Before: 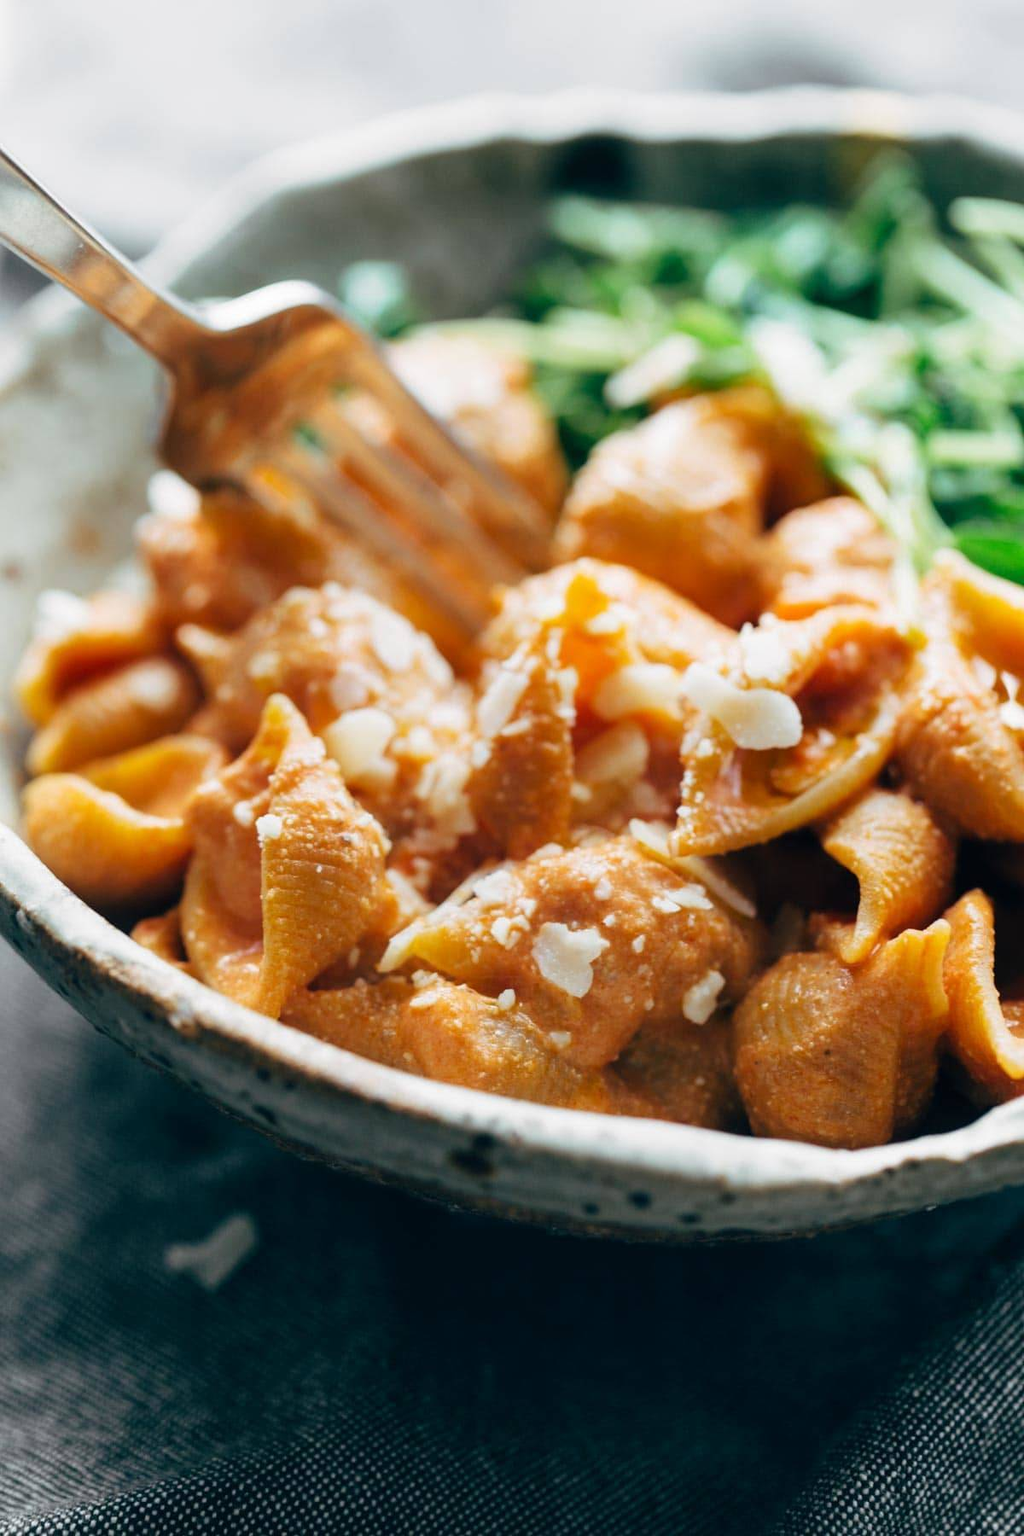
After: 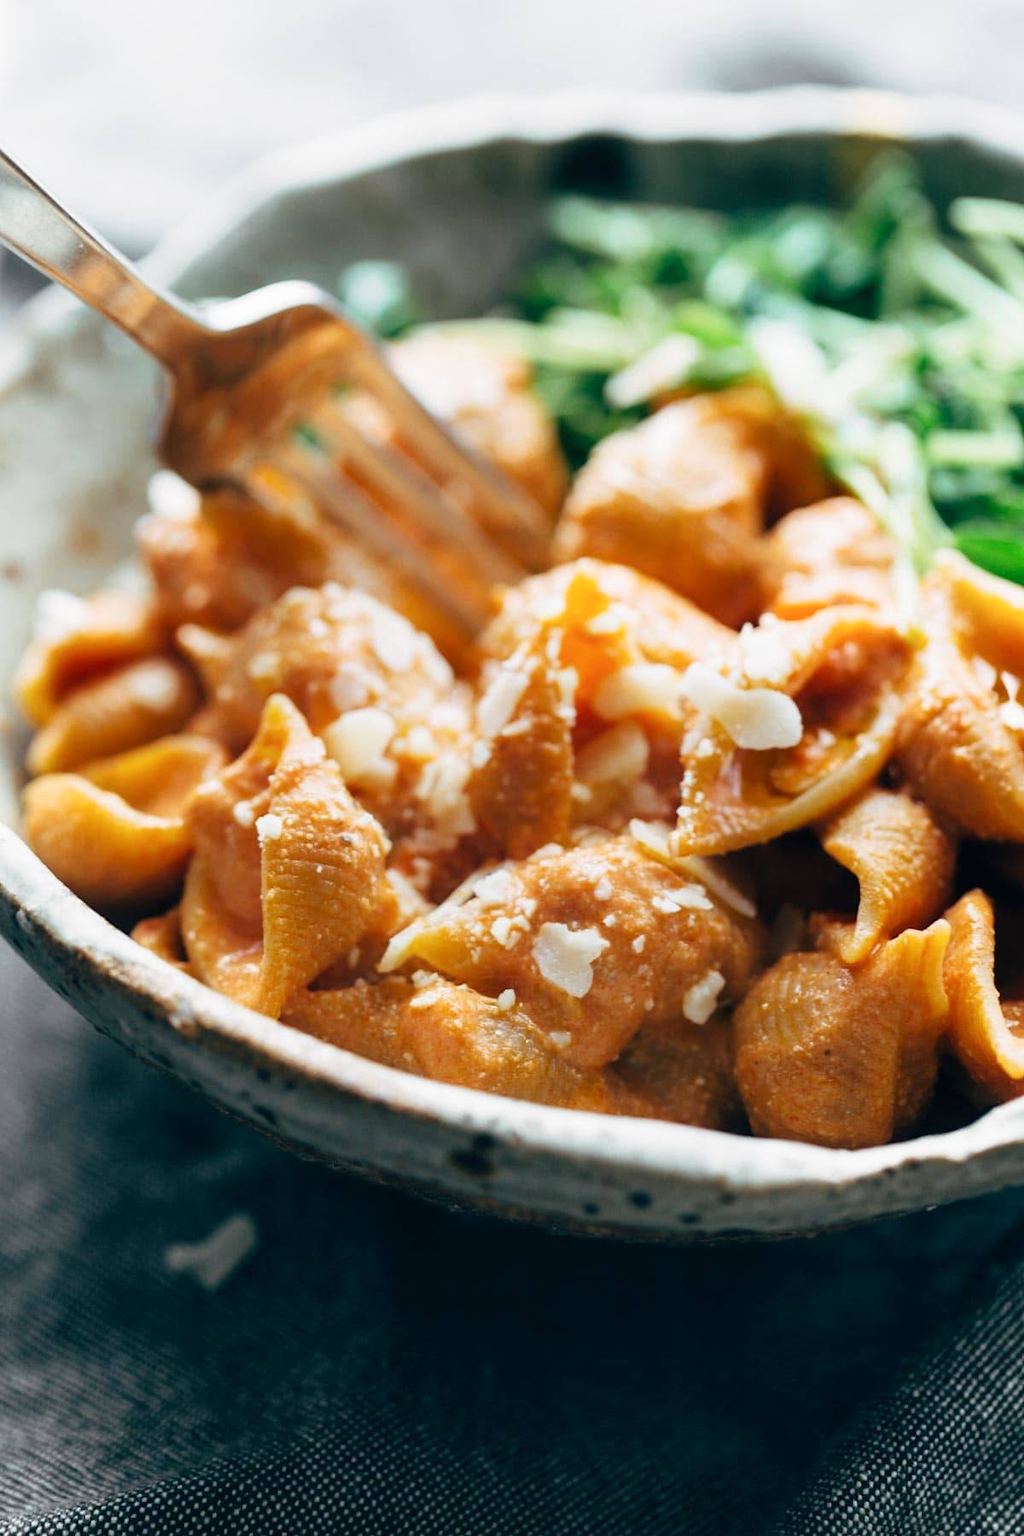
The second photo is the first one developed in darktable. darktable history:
shadows and highlights: shadows 1.21, highlights 38.37
